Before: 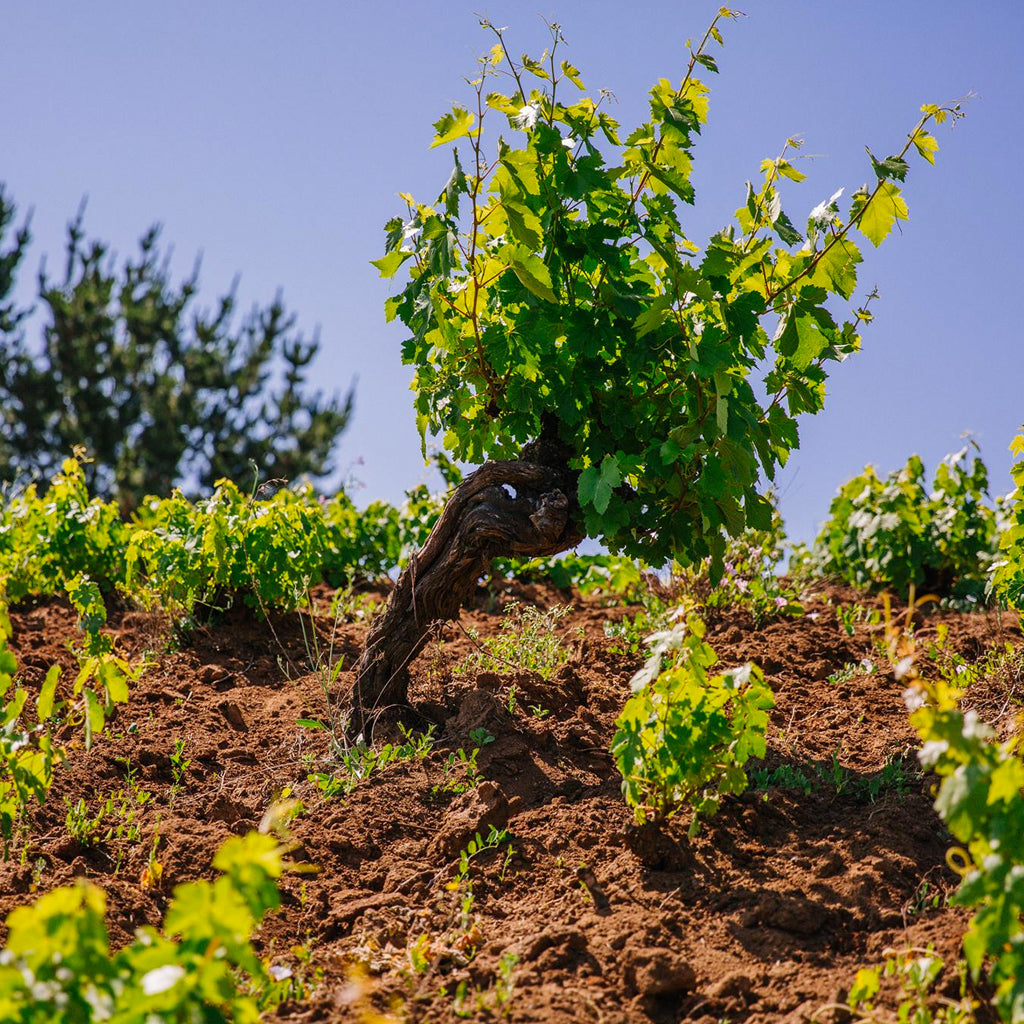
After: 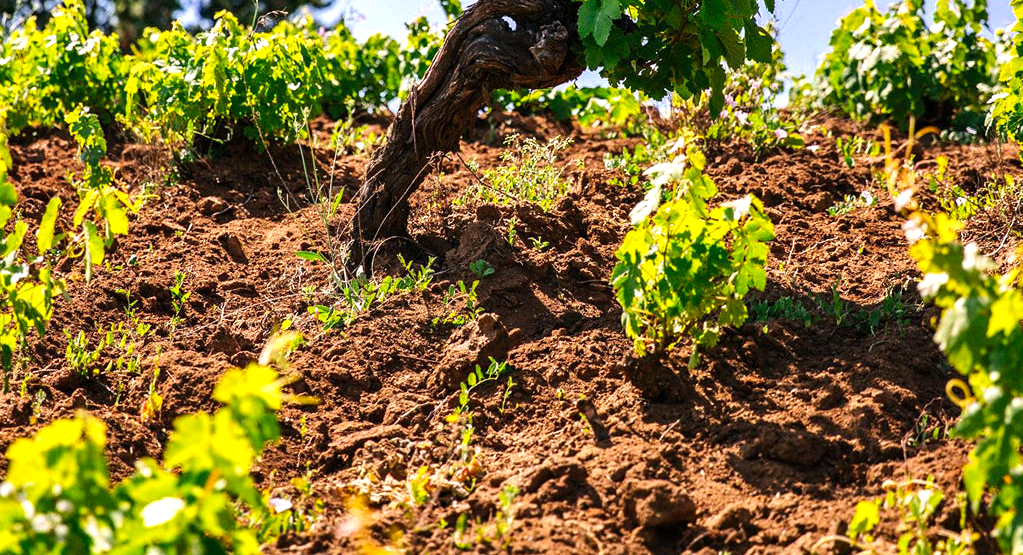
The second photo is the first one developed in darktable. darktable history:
exposure: black level correction 0.001, exposure 0.499 EV, compensate highlight preservation false
tone equalizer: -8 EV -0.435 EV, -7 EV -0.391 EV, -6 EV -0.352 EV, -5 EV -0.238 EV, -3 EV 0.21 EV, -2 EV 0.309 EV, -1 EV 0.391 EV, +0 EV 0.426 EV, edges refinement/feathering 500, mask exposure compensation -1.57 EV, preserve details no
crop and rotate: top 45.776%, right 0.052%
haze removal: compatibility mode true, adaptive false
